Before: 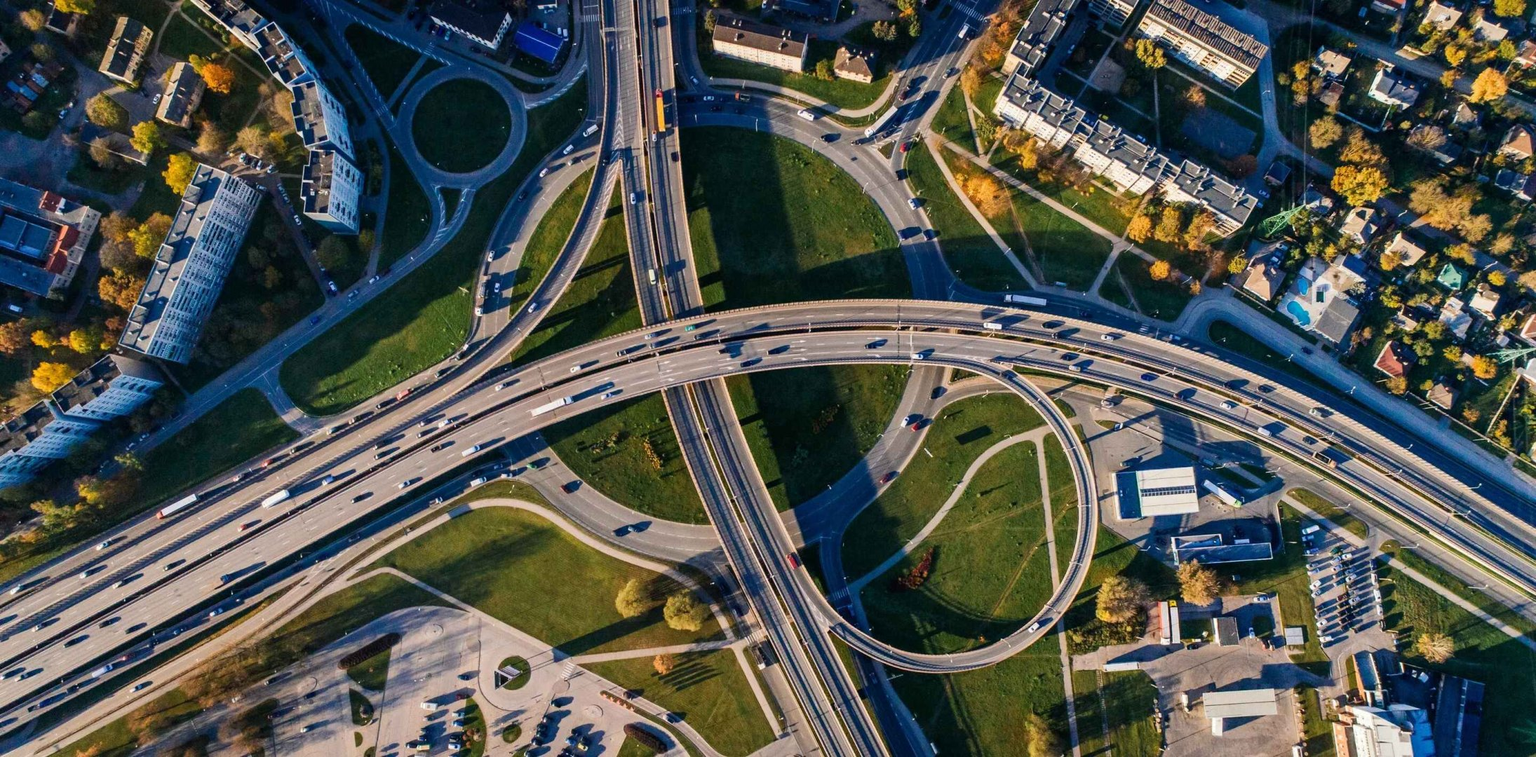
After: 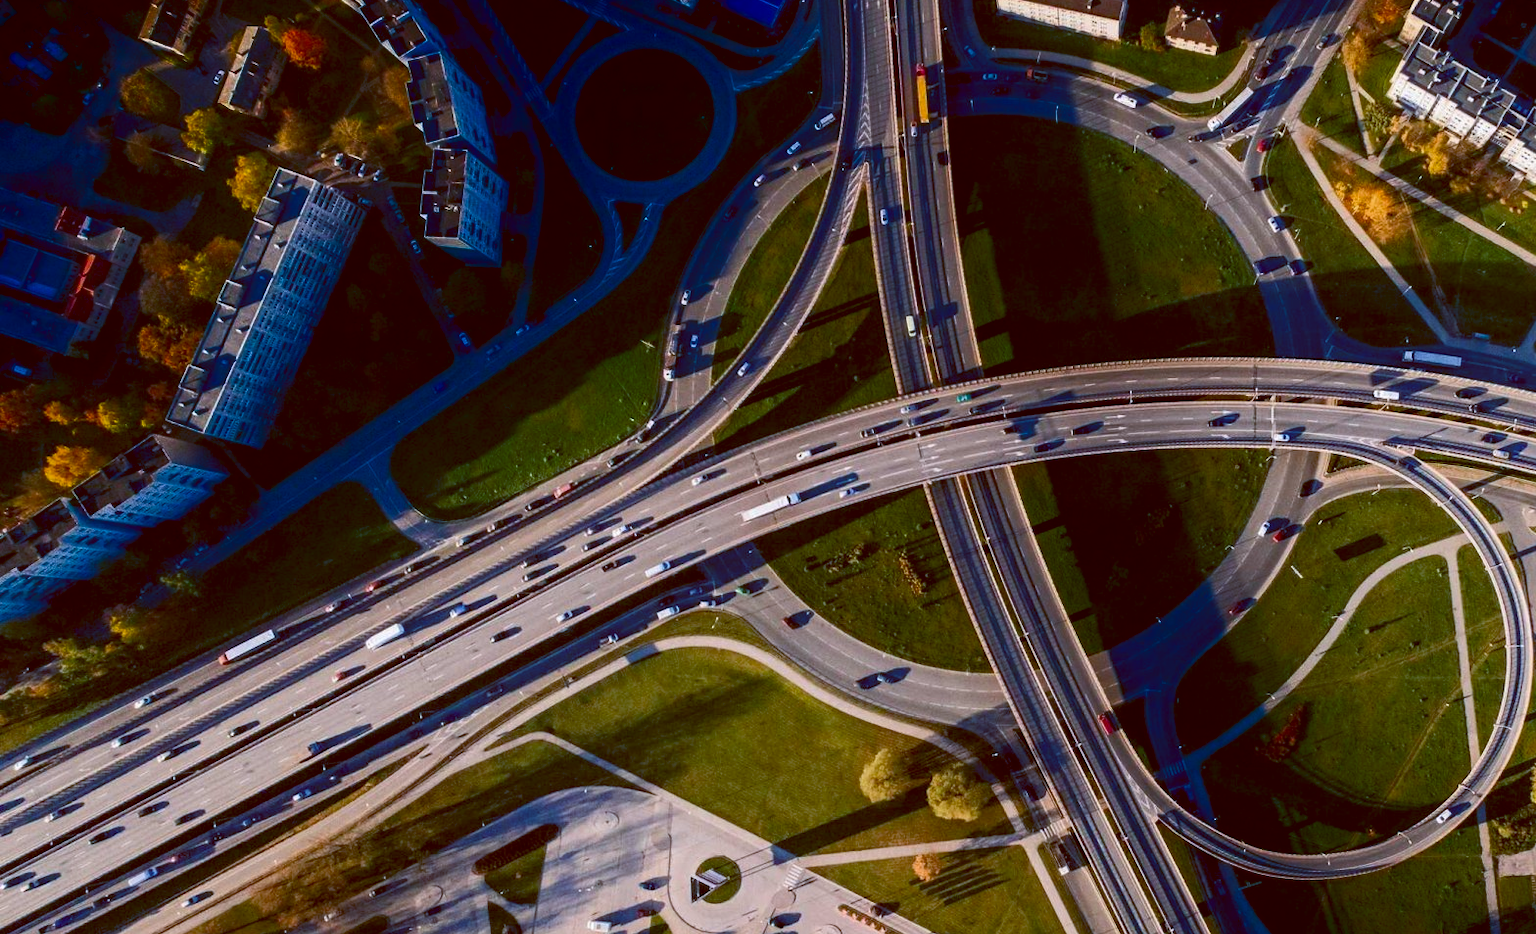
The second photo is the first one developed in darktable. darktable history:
crop: top 5.803%, right 27.864%, bottom 5.804%
shadows and highlights: shadows -88.03, highlights -35.45, shadows color adjustment 99.15%, highlights color adjustment 0%, soften with gaussian
color balance: lift [1, 1.015, 1.004, 0.985], gamma [1, 0.958, 0.971, 1.042], gain [1, 0.956, 0.977, 1.044]
white balance: red 1.004, blue 1.024
